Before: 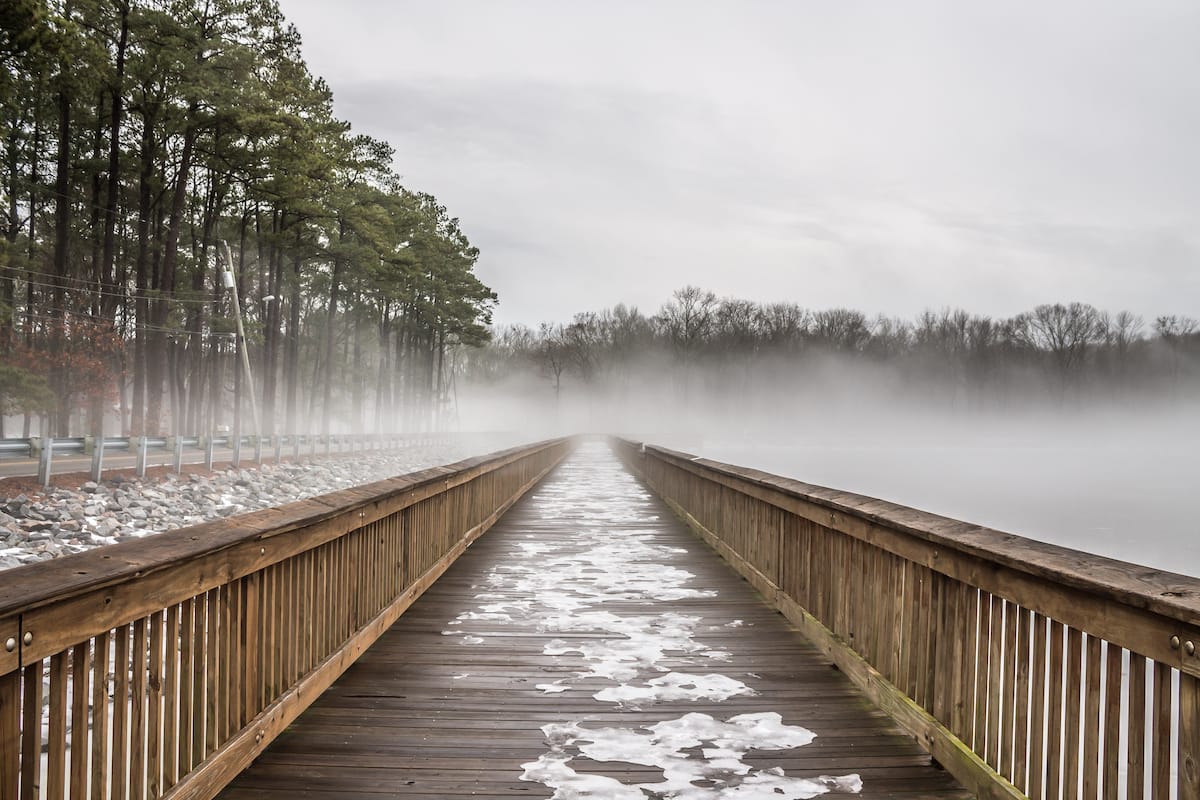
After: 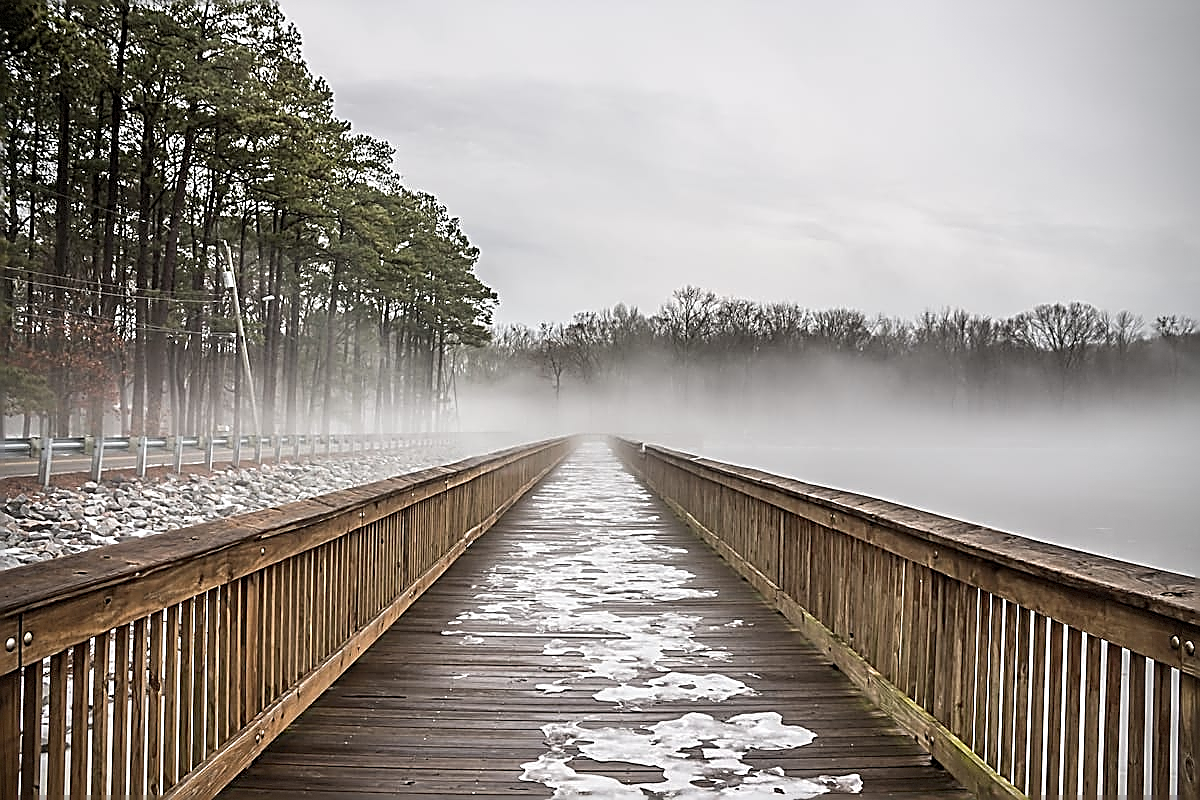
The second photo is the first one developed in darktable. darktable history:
sharpen: amount 1.864
vignetting: saturation -0.021, dithering 8-bit output
